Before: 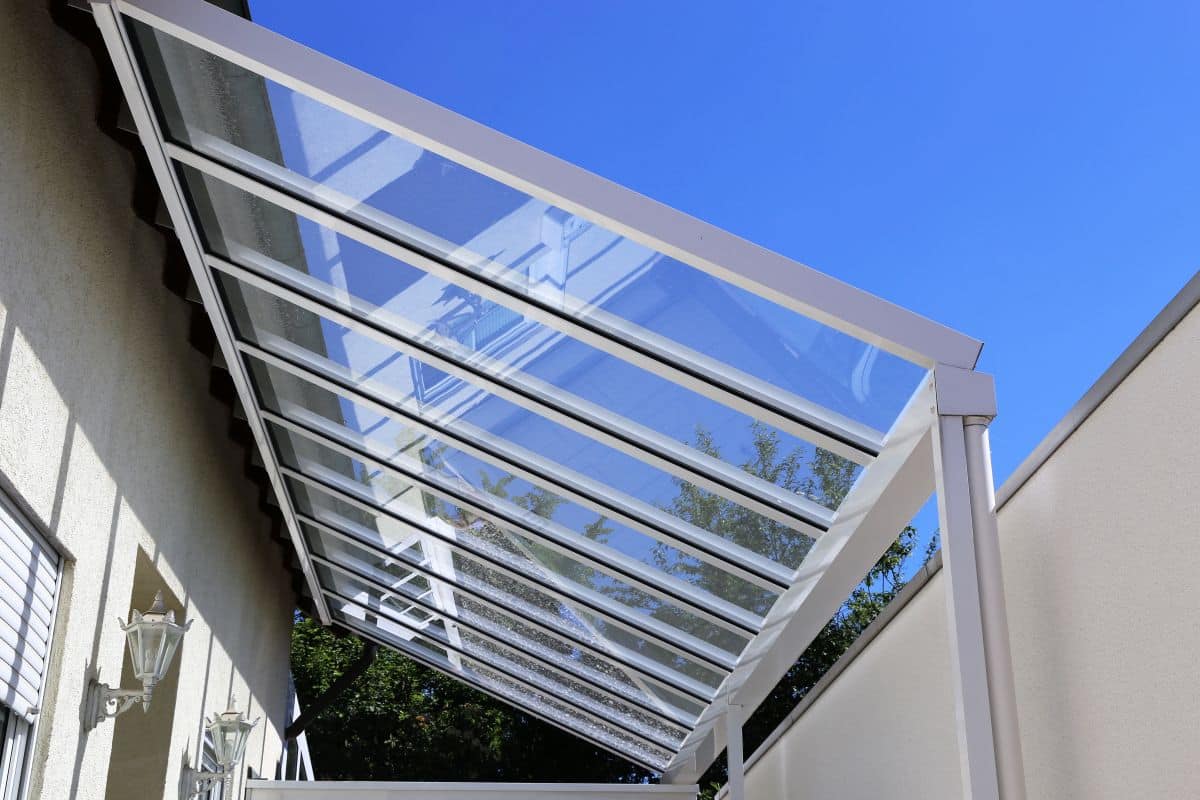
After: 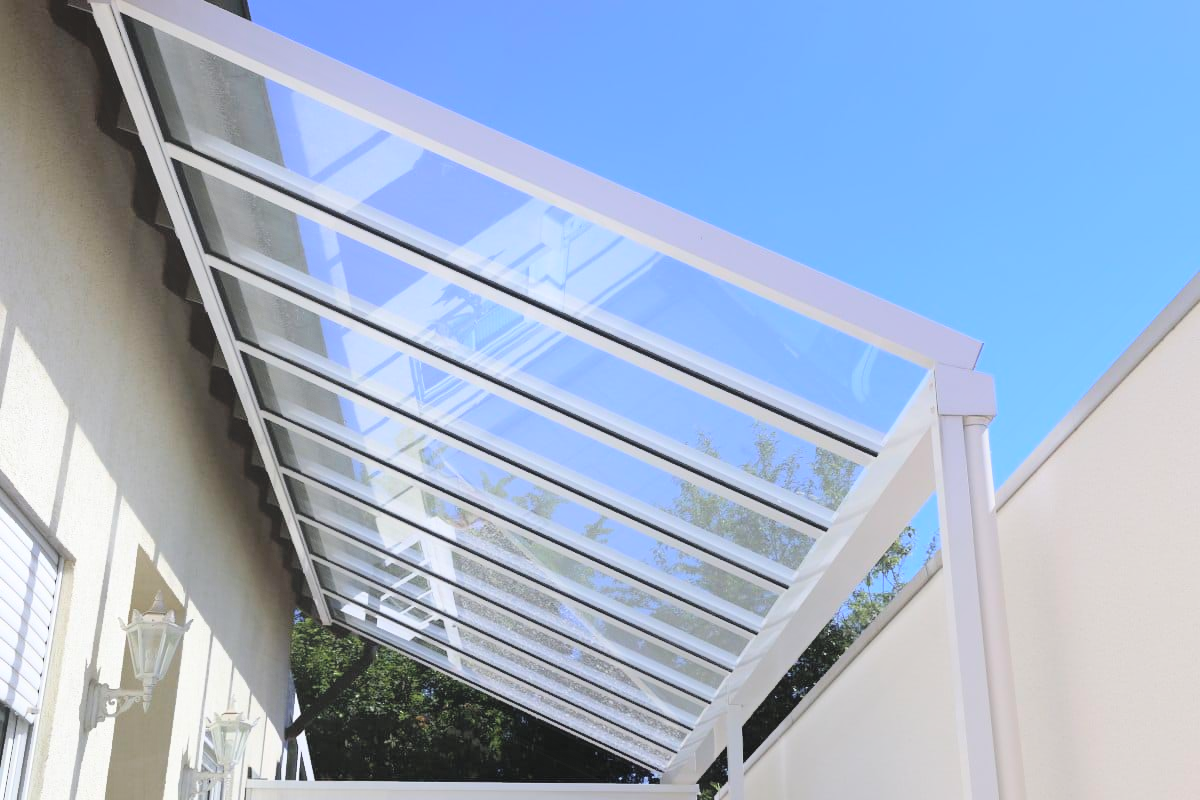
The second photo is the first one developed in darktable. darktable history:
global tonemap: drago (0.7, 100)
exposure: black level correction 0, exposure 0.68 EV, compensate exposure bias true, compensate highlight preservation false
contrast equalizer: octaves 7, y [[0.6 ×6], [0.55 ×6], [0 ×6], [0 ×6], [0 ×6]], mix -1
